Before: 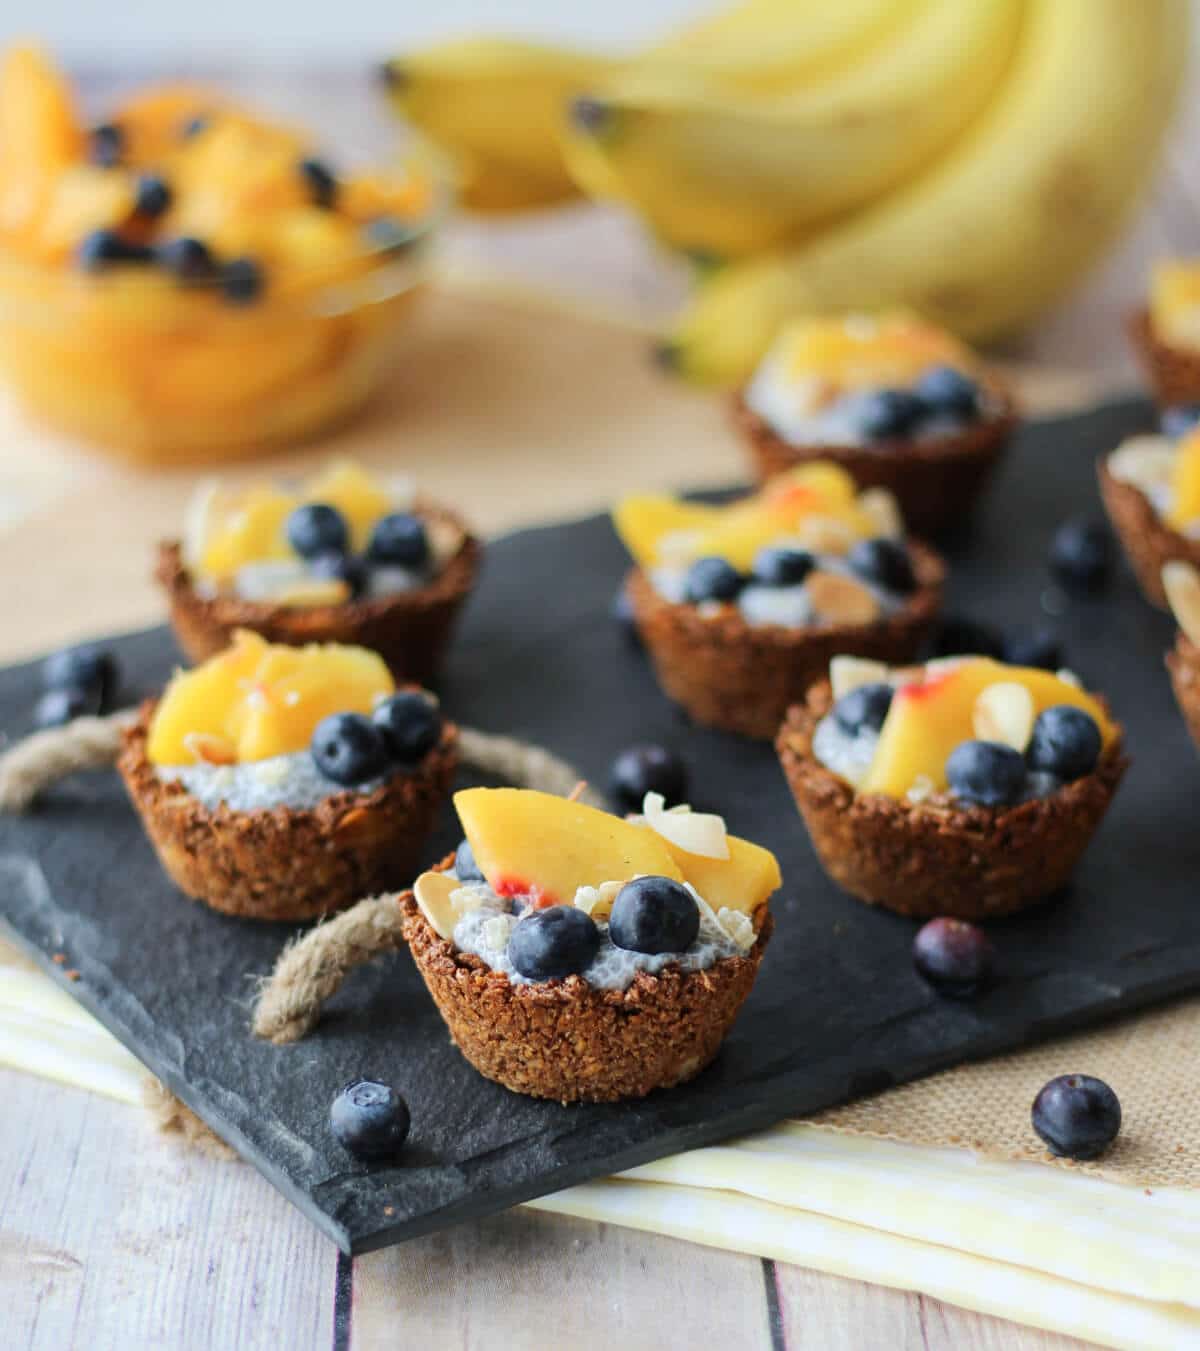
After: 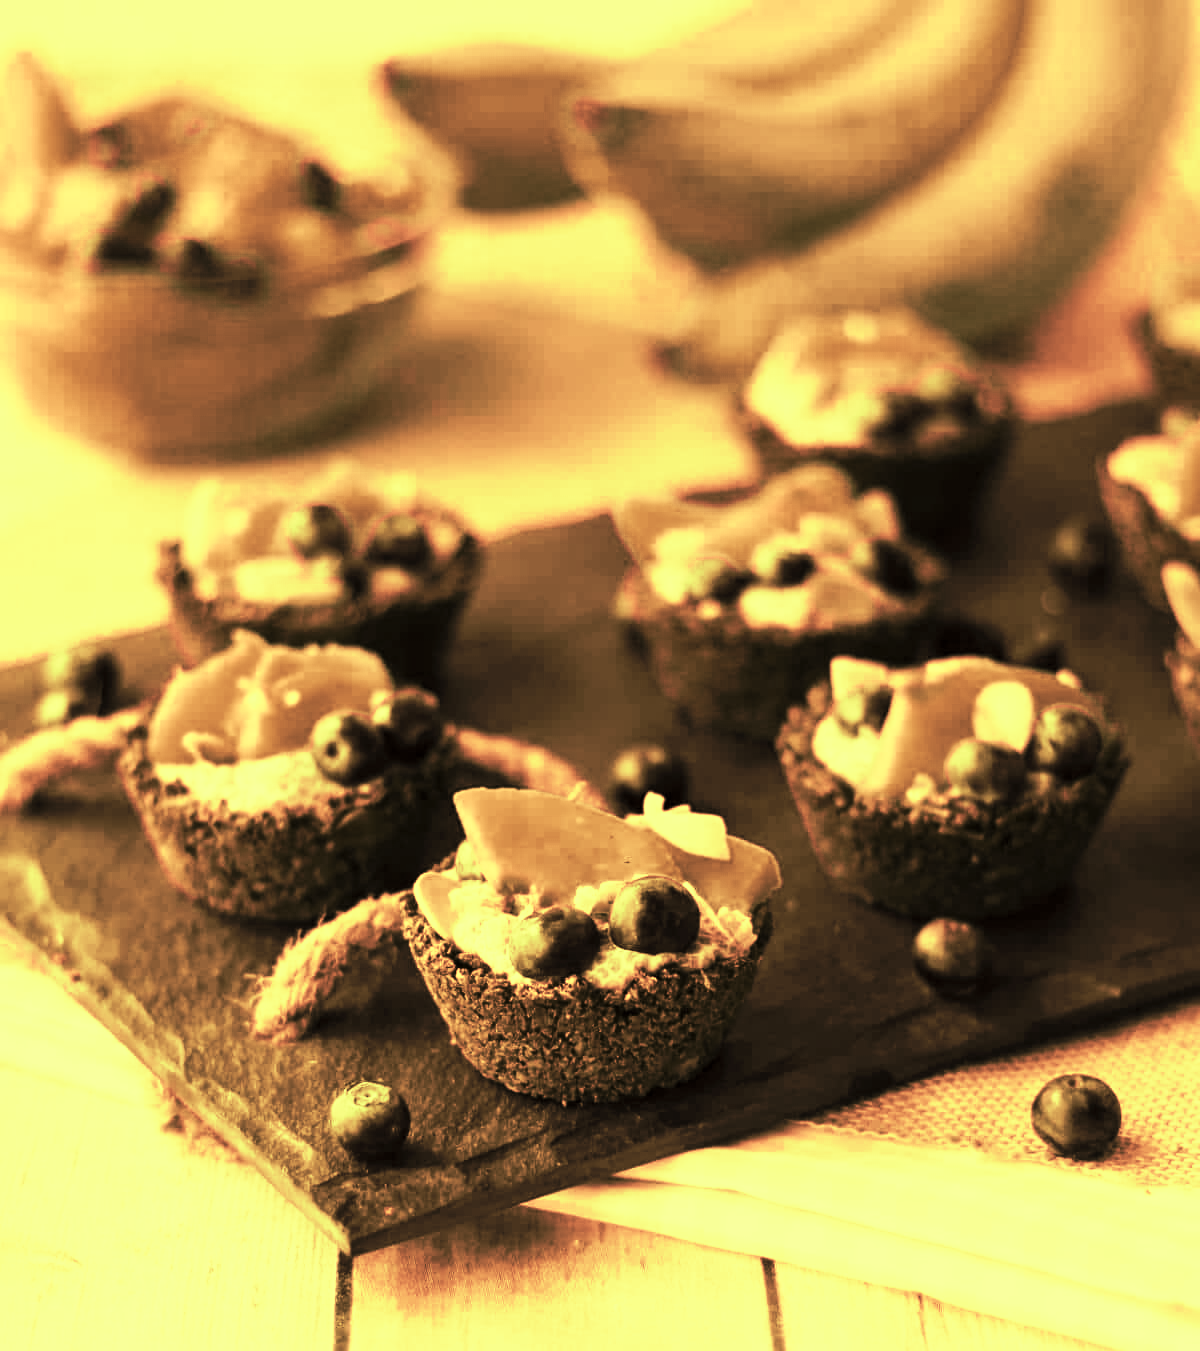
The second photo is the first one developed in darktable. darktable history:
tone curve: curves: ch0 [(0, 0) (0.003, 0.003) (0.011, 0.009) (0.025, 0.022) (0.044, 0.037) (0.069, 0.051) (0.1, 0.079) (0.136, 0.114) (0.177, 0.152) (0.224, 0.212) (0.277, 0.281) (0.335, 0.358) (0.399, 0.459) (0.468, 0.573) (0.543, 0.684) (0.623, 0.779) (0.709, 0.866) (0.801, 0.949) (0.898, 0.98) (1, 1)], preserve colors none
color look up table: target L [61.77, 96.2, 73.36, 65.44, 69.65, 69.51, 40.05, 55.11, 29.91, 31.14, 38.07, 10.83, 2.295, 95.57, 95.22, 64.23, 62.74, 65.98, 33.85, 60.02, 41.74, 34.74, 29.81, 26.17, 17.29, 95.94, 95.94, 96.1, 95.56, 72.71, 95.2, 71.78, 57.15, 67.32, 63.23, 42.63, 56.97, 47.78, 50.75, 29.28, 35.01, 13.34, 68.78, 95.57, 48.68, 67.31, 42.88, 40.42, 24.18], target a [22.72, -51.16, 6.079, 19.11, 11.81, 12.76, 8.741, 17.07, 7.776, 8.2, 7.333, 4.23, 0.723, -51.28, -51.51, 20.37, 17.1, 18.7, 8.286, 21.28, 9.453, 7.516, 7.32, 7.03, 4.509, -50.74, -50.74, -51.94, -51.25, 6.175, -51.65, 7.963, 15.76, 16.62, 21.83, 9.454, 18.84, 11.4, 13.57, 7.413, 7.414, 5.576, 13.78, -51.28, 12.25, 16.57, 9.389, 8.561, 6.087], target b [35.52, 70.21, 44.02, 38.35, 40.64, 40.78, 21.73, 29.15, 17.57, 18.2, 20.91, 10.29, 1.963, 72.11, 71.94, 37.59, 34.96, 38.79, 19.83, 33.92, 22.61, 19.98, 17.42, 15.63, 14.13, 67.37, 67.37, 72.83, 69.91, 43.54, 72.56, 42.56, 30.43, 39.23, 36.7, 22.22, 31.33, 24.75, 26.35, 17.11, 19.87, 10.52, 40.36, 72.11, 24.73, 39.52, 22.52, 21.58, 15.46], num patches 49
